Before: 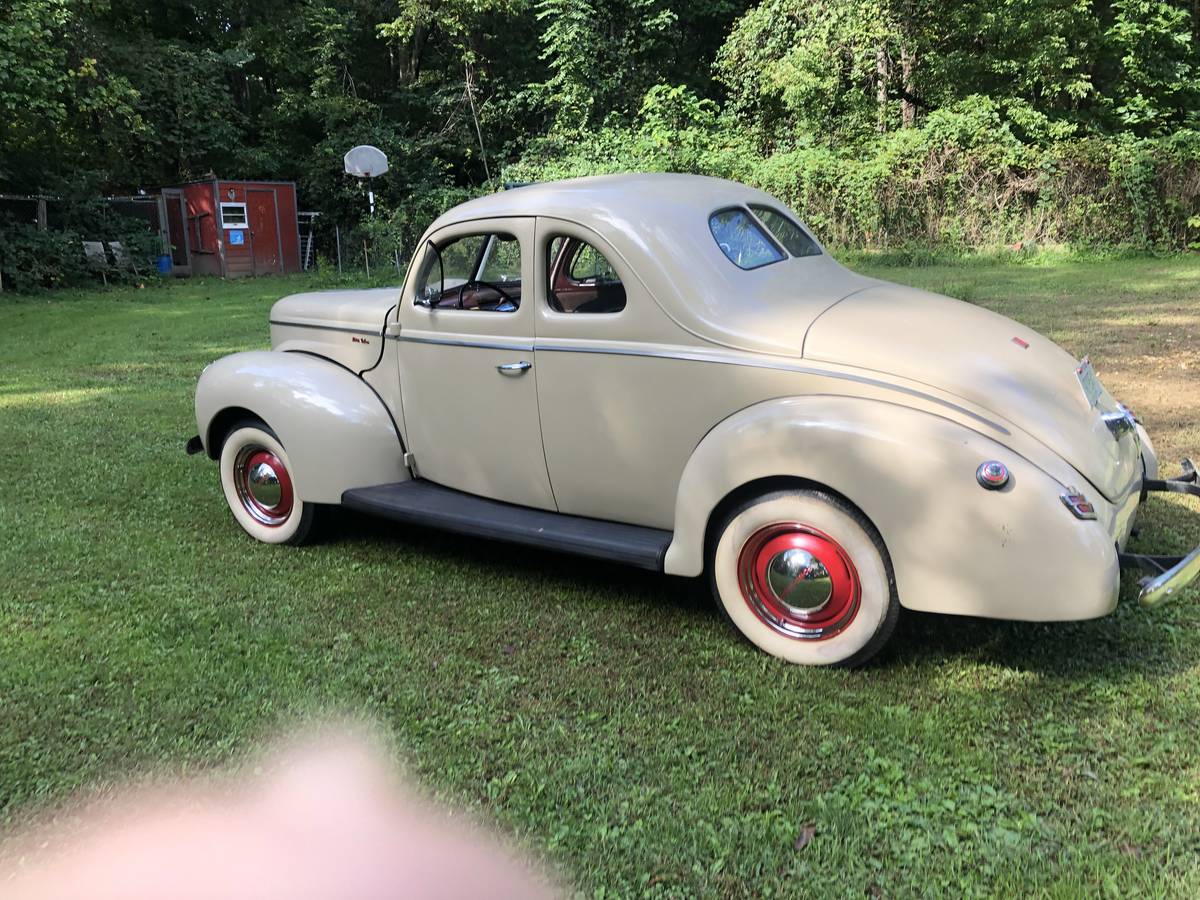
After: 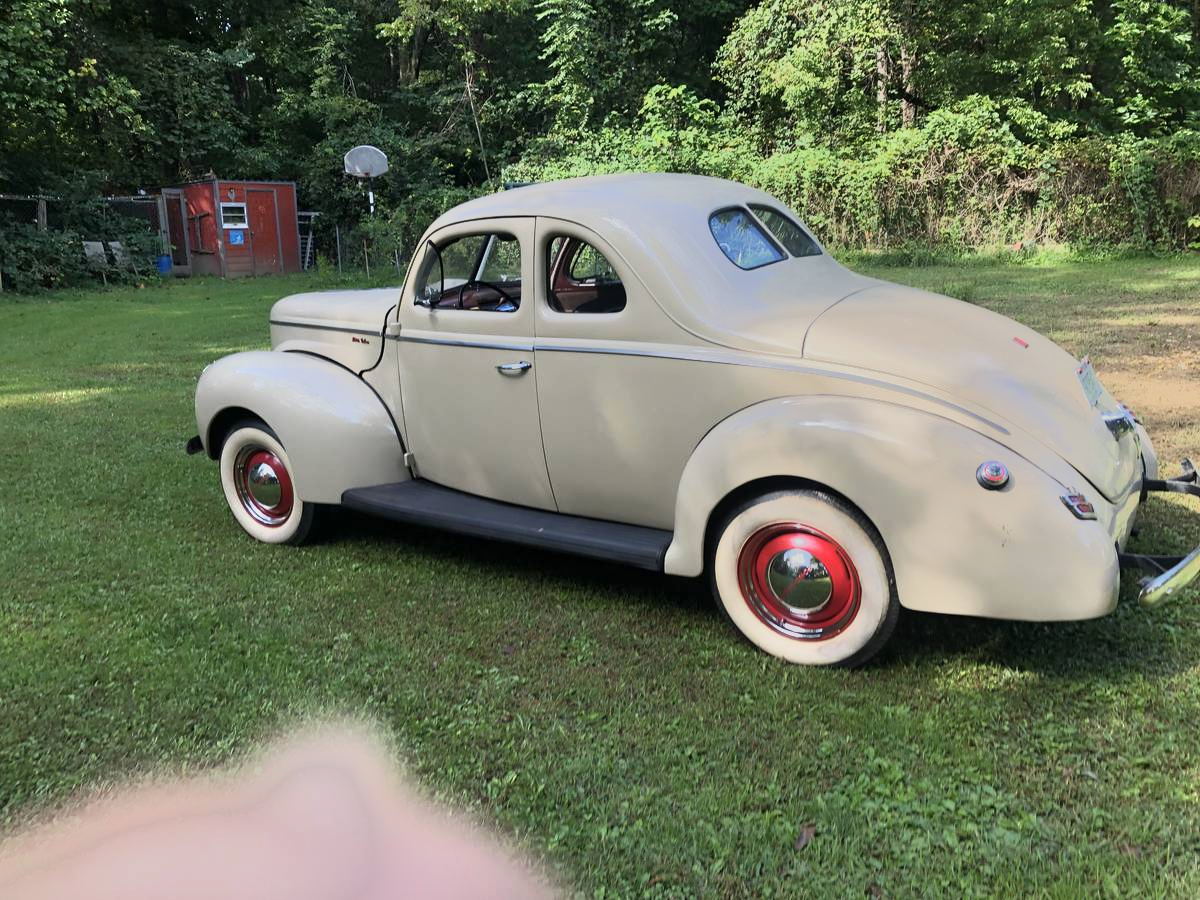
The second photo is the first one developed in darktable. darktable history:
tone equalizer: -7 EV -0.602 EV, -6 EV 1.03 EV, -5 EV -0.453 EV, -4 EV 0.402 EV, -3 EV 0.422 EV, -2 EV 0.122 EV, -1 EV -0.167 EV, +0 EV -0.411 EV, smoothing diameter 24.78%, edges refinement/feathering 8.41, preserve details guided filter
